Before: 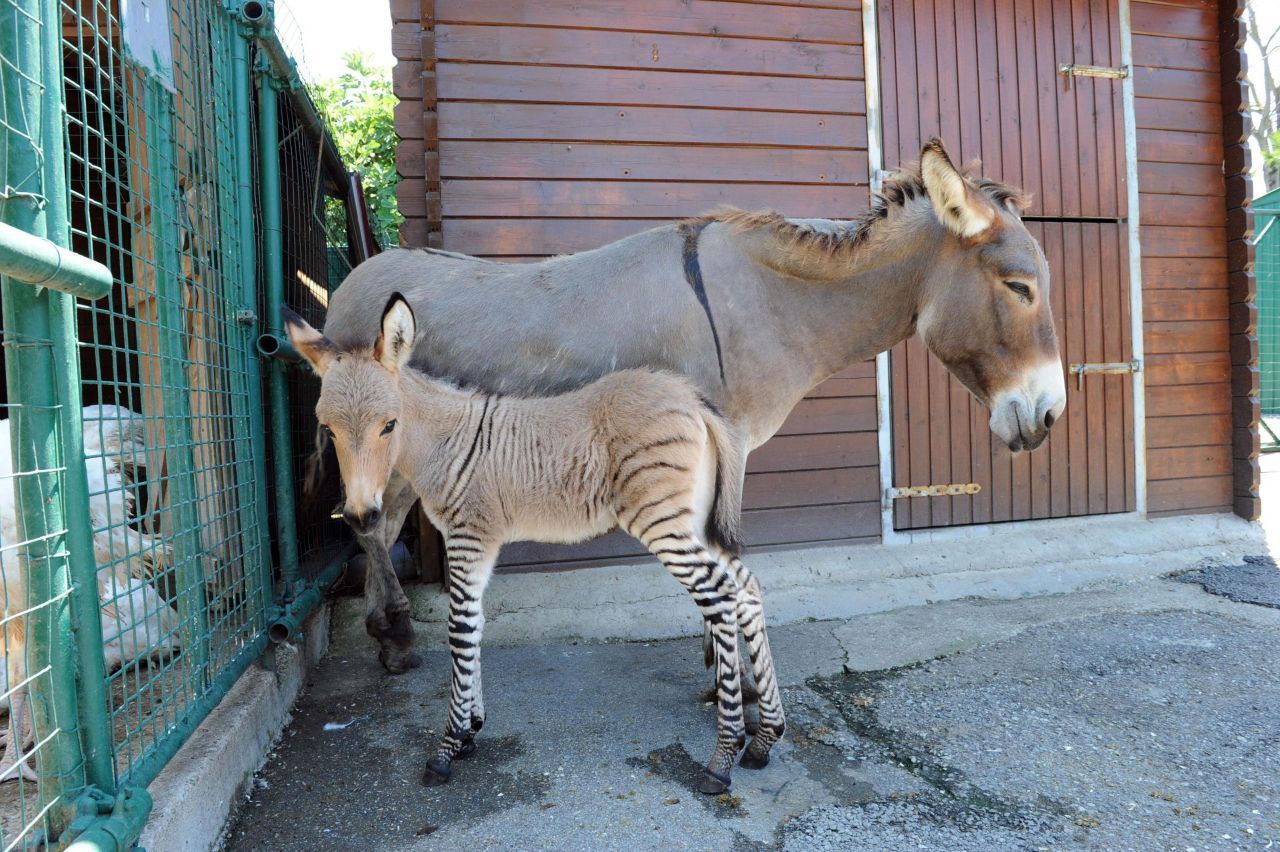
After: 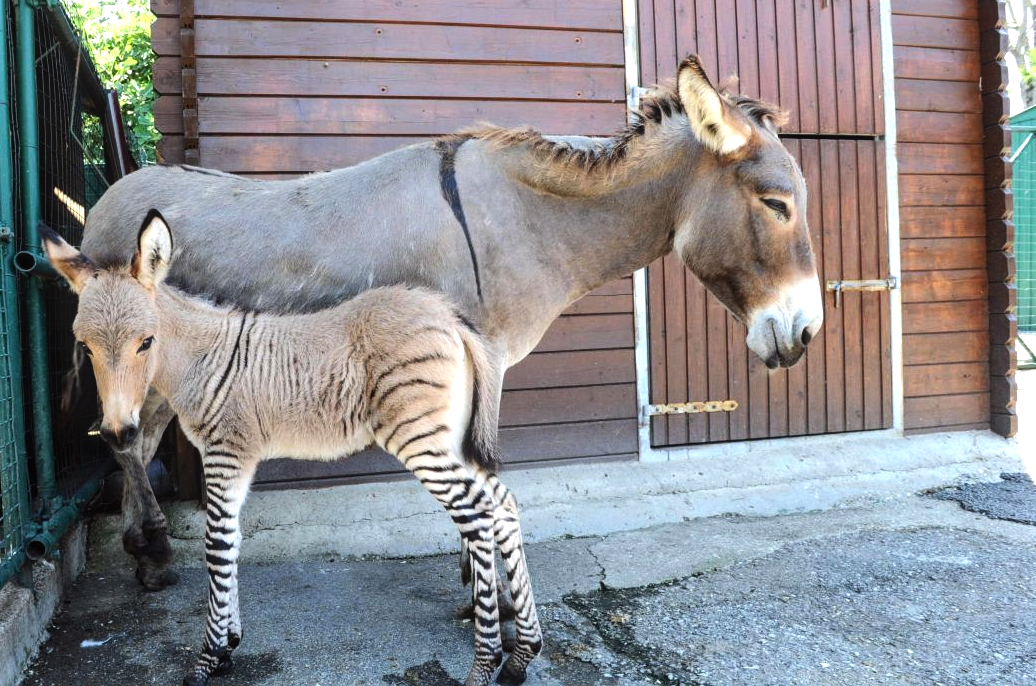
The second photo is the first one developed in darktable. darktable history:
local contrast: detail 109%
crop: left 18.996%, top 9.835%, right 0%, bottom 9.606%
tone equalizer: -8 EV -0.751 EV, -7 EV -0.705 EV, -6 EV -0.605 EV, -5 EV -0.394 EV, -3 EV 0.382 EV, -2 EV 0.6 EV, -1 EV 0.678 EV, +0 EV 0.765 EV, edges refinement/feathering 500, mask exposure compensation -1.57 EV, preserve details no
